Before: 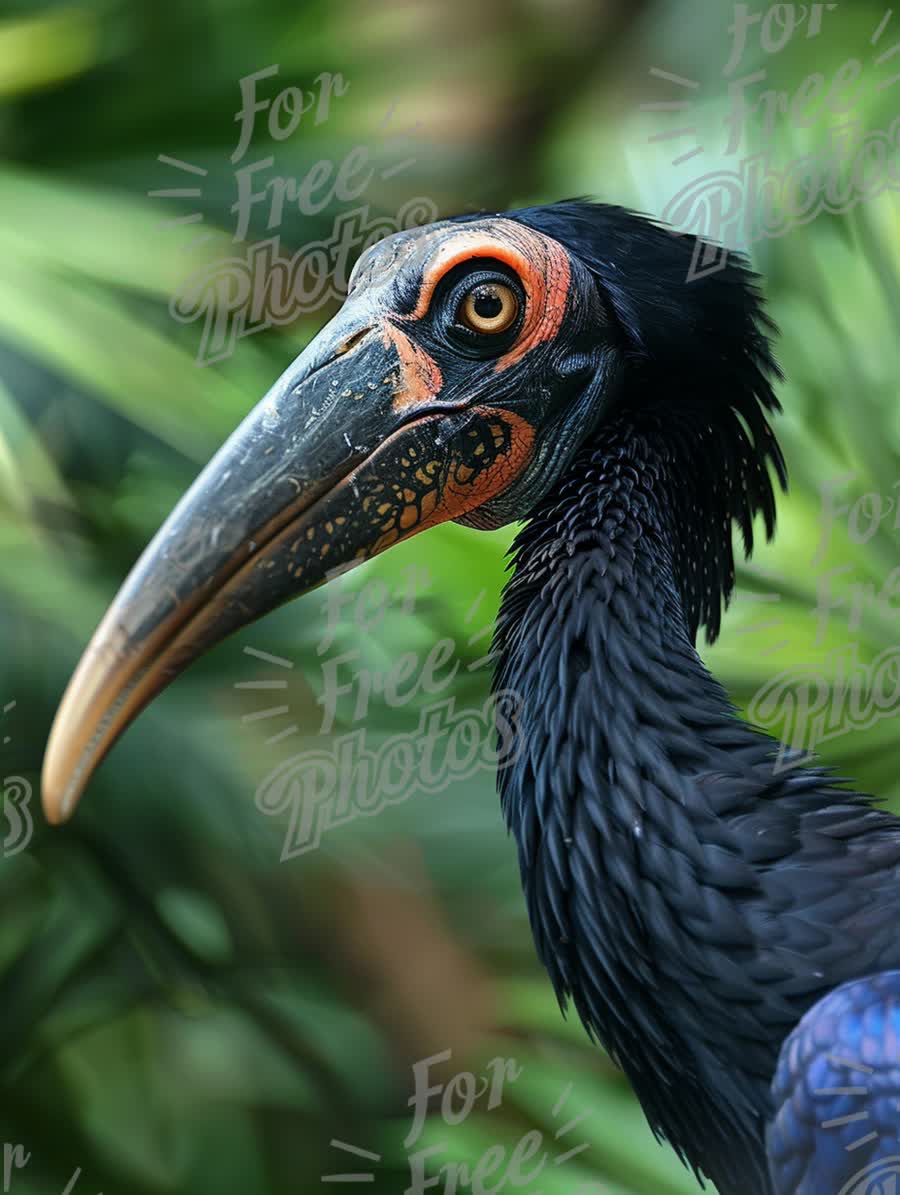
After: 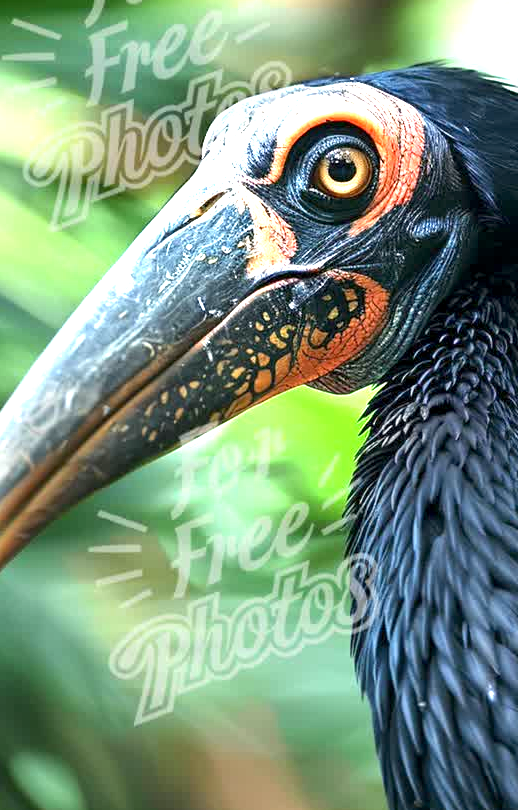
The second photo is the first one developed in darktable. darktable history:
exposure: black level correction 0.001, exposure 1.728 EV, compensate highlight preservation false
crop: left 16.242%, top 11.415%, right 26.111%, bottom 20.764%
